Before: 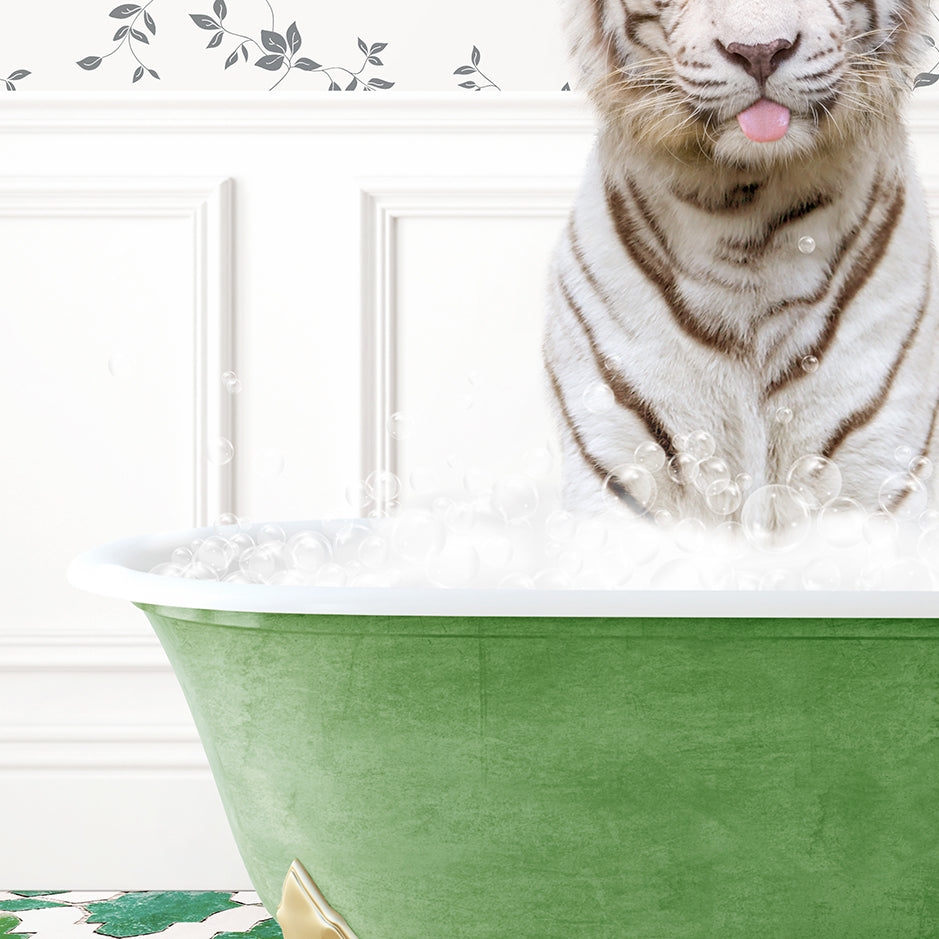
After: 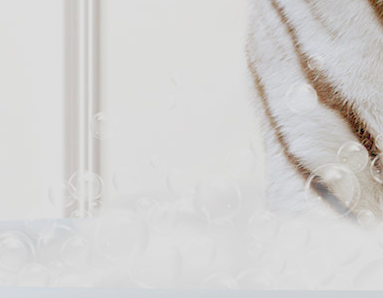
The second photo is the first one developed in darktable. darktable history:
crop: left 31.679%, top 32.022%, right 27.514%, bottom 36.164%
exposure: black level correction 0.003, exposure 0.383 EV, compensate highlight preservation false
tone equalizer: edges refinement/feathering 500, mask exposure compensation -1.57 EV, preserve details no
haze removal: compatibility mode true, adaptive false
color balance rgb: linear chroma grading › global chroma -15.584%, perceptual saturation grading › global saturation 19.69%, contrast -29.378%
